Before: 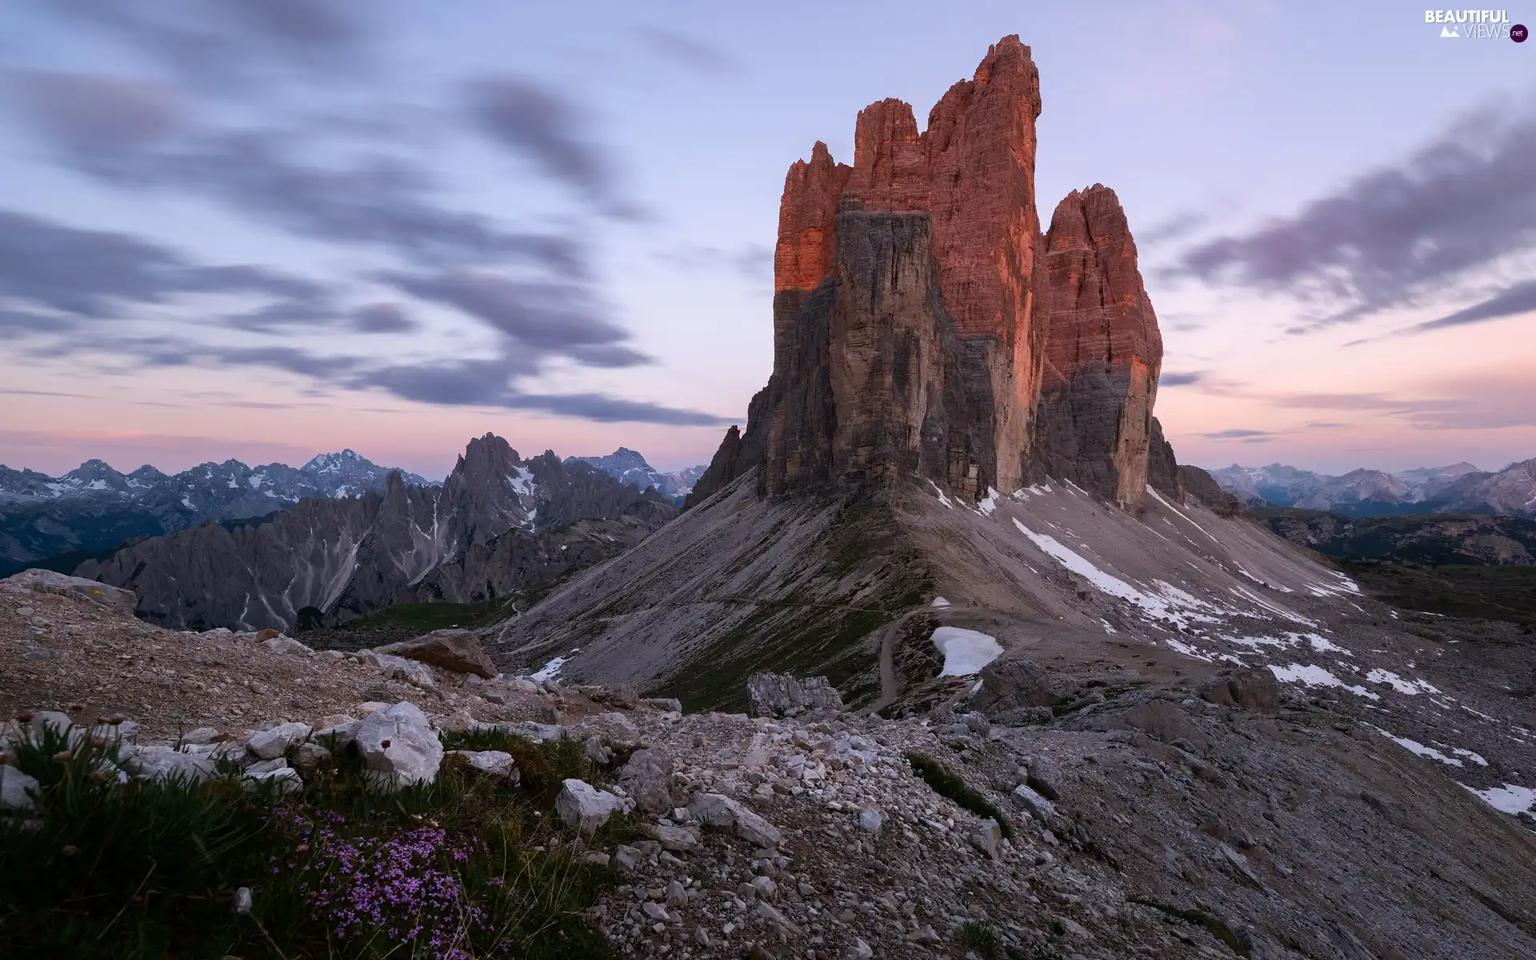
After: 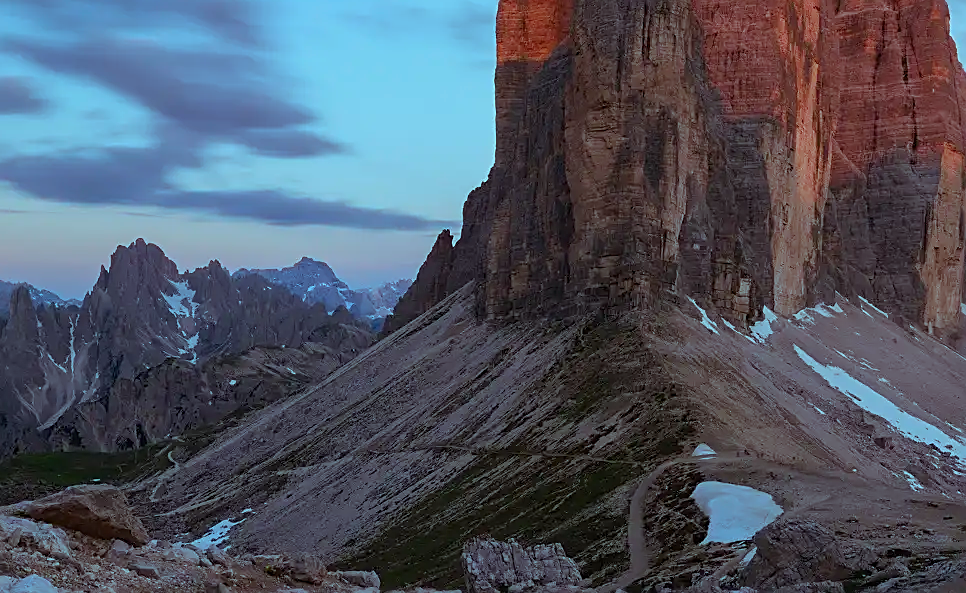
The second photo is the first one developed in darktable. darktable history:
sharpen: amount 0.568
color balance rgb: highlights gain › luminance -33.012%, highlights gain › chroma 5.678%, highlights gain › hue 214.61°, linear chroma grading › global chroma 0.701%, perceptual saturation grading › global saturation 3.713%, global vibrance 20%
crop: left 24.626%, top 25.17%, right 25.011%, bottom 25.407%
